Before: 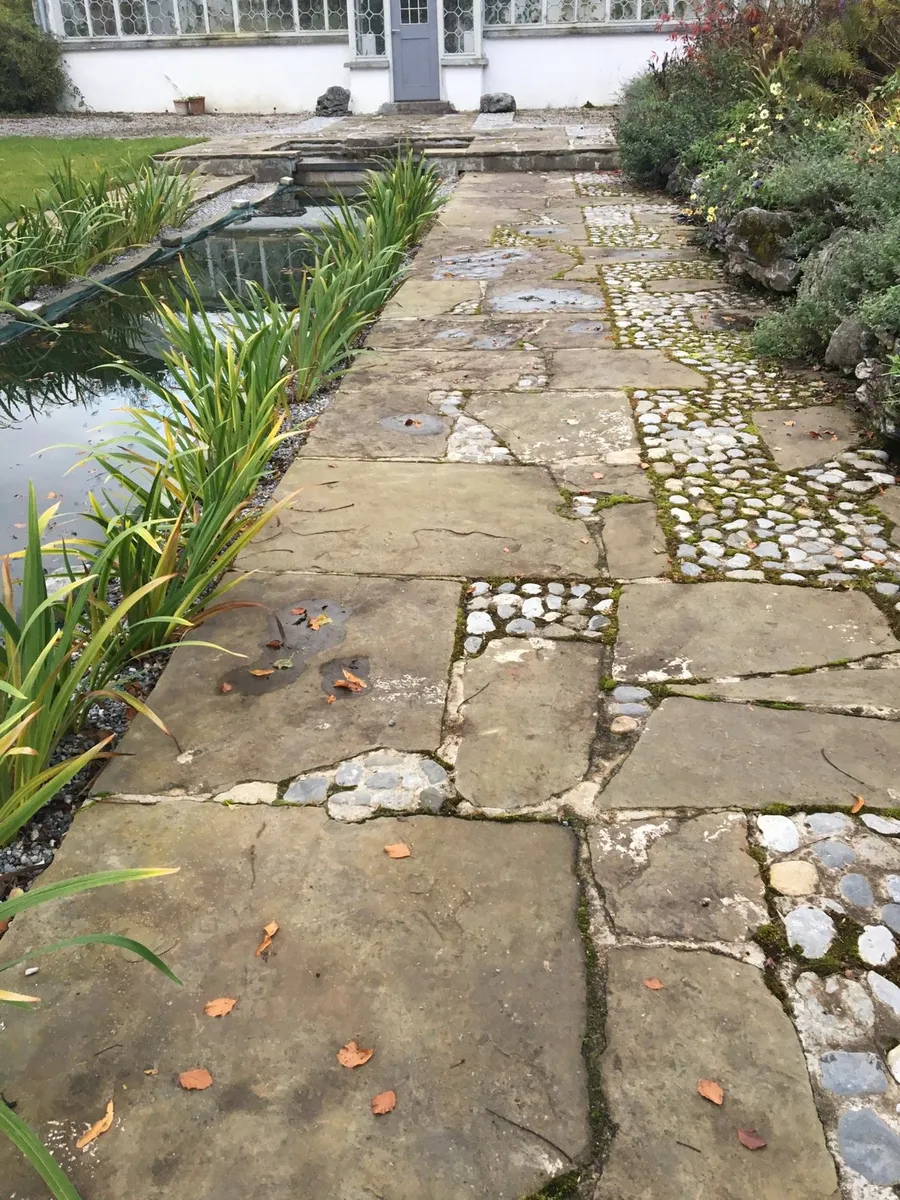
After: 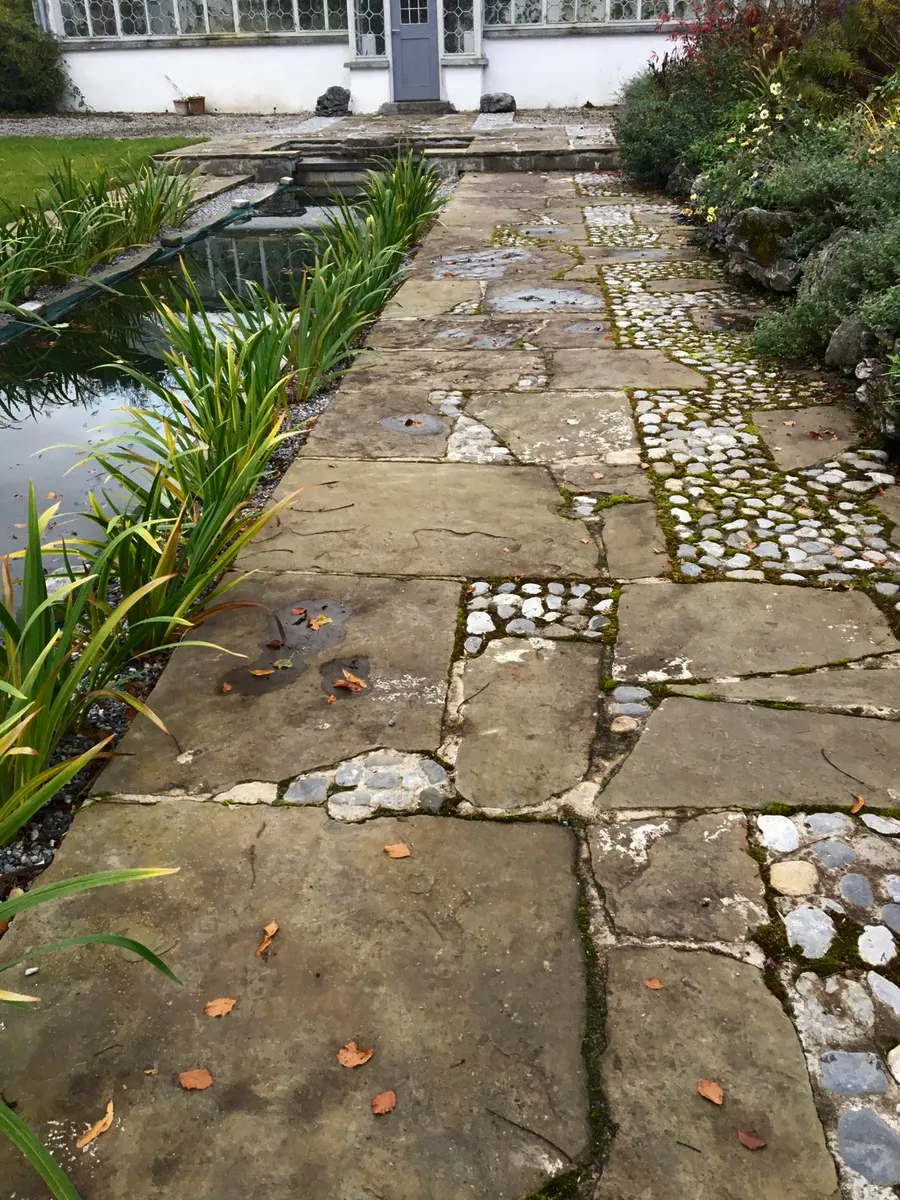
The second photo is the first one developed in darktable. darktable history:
contrast brightness saturation: brightness -0.2, saturation 0.08
